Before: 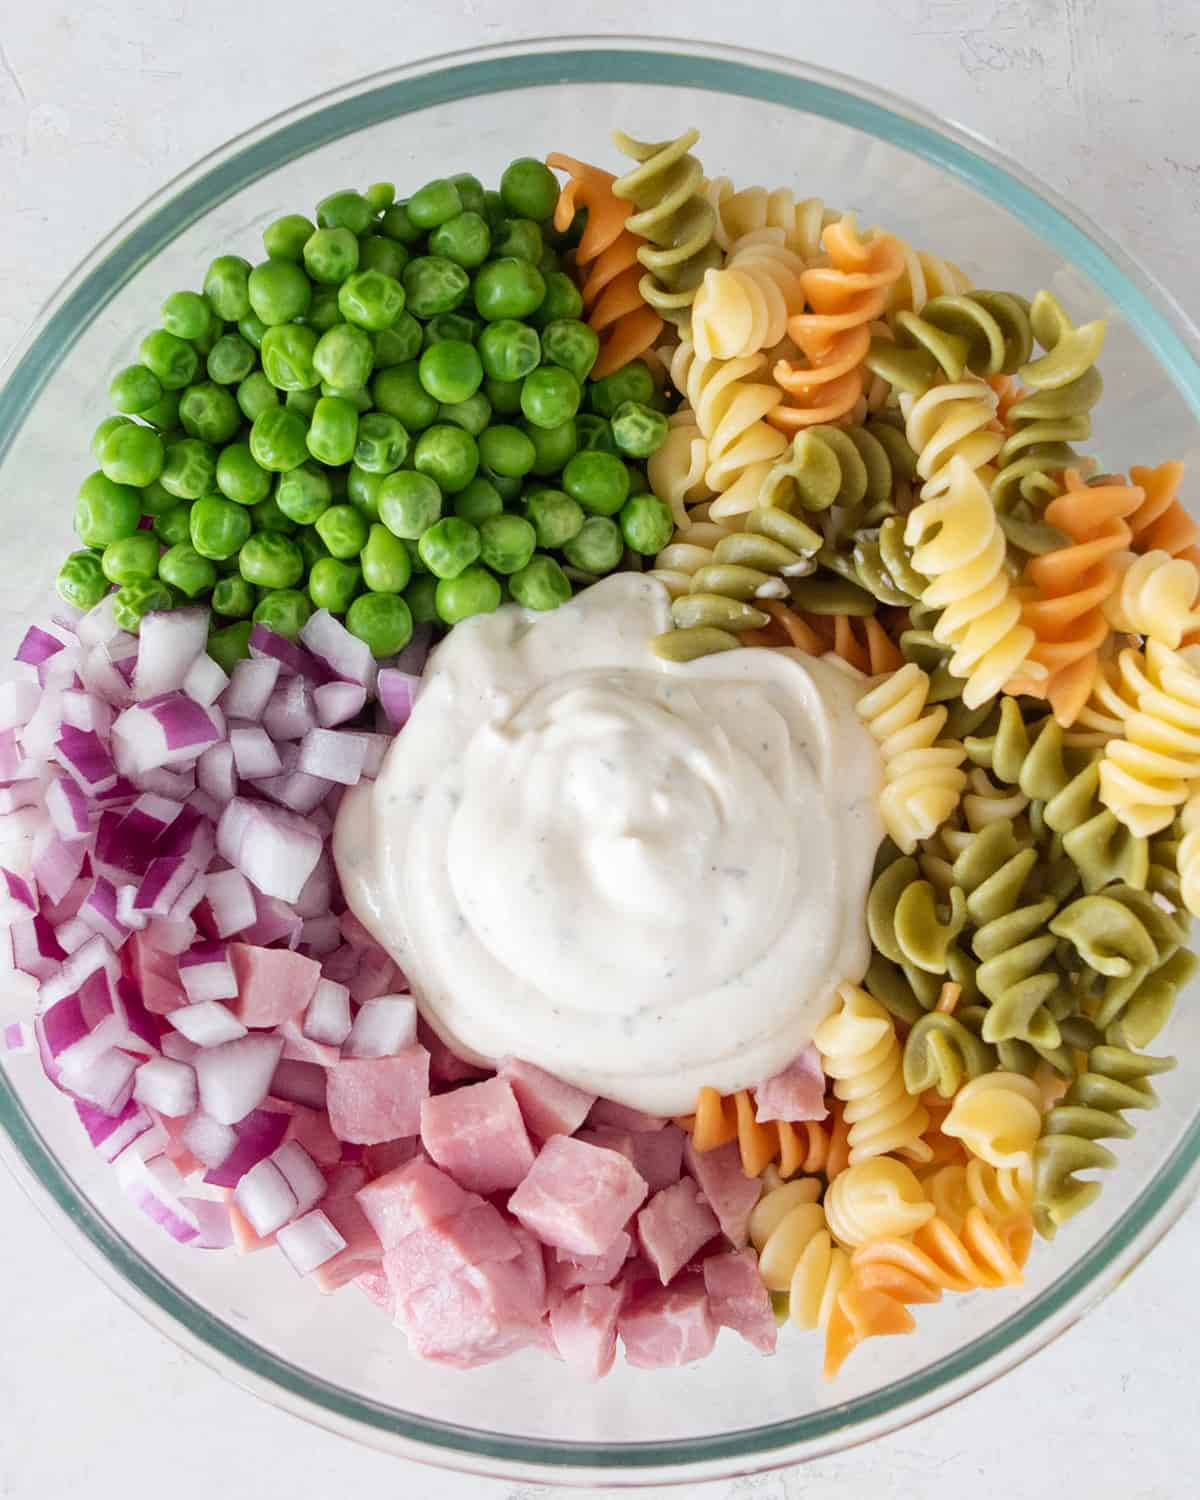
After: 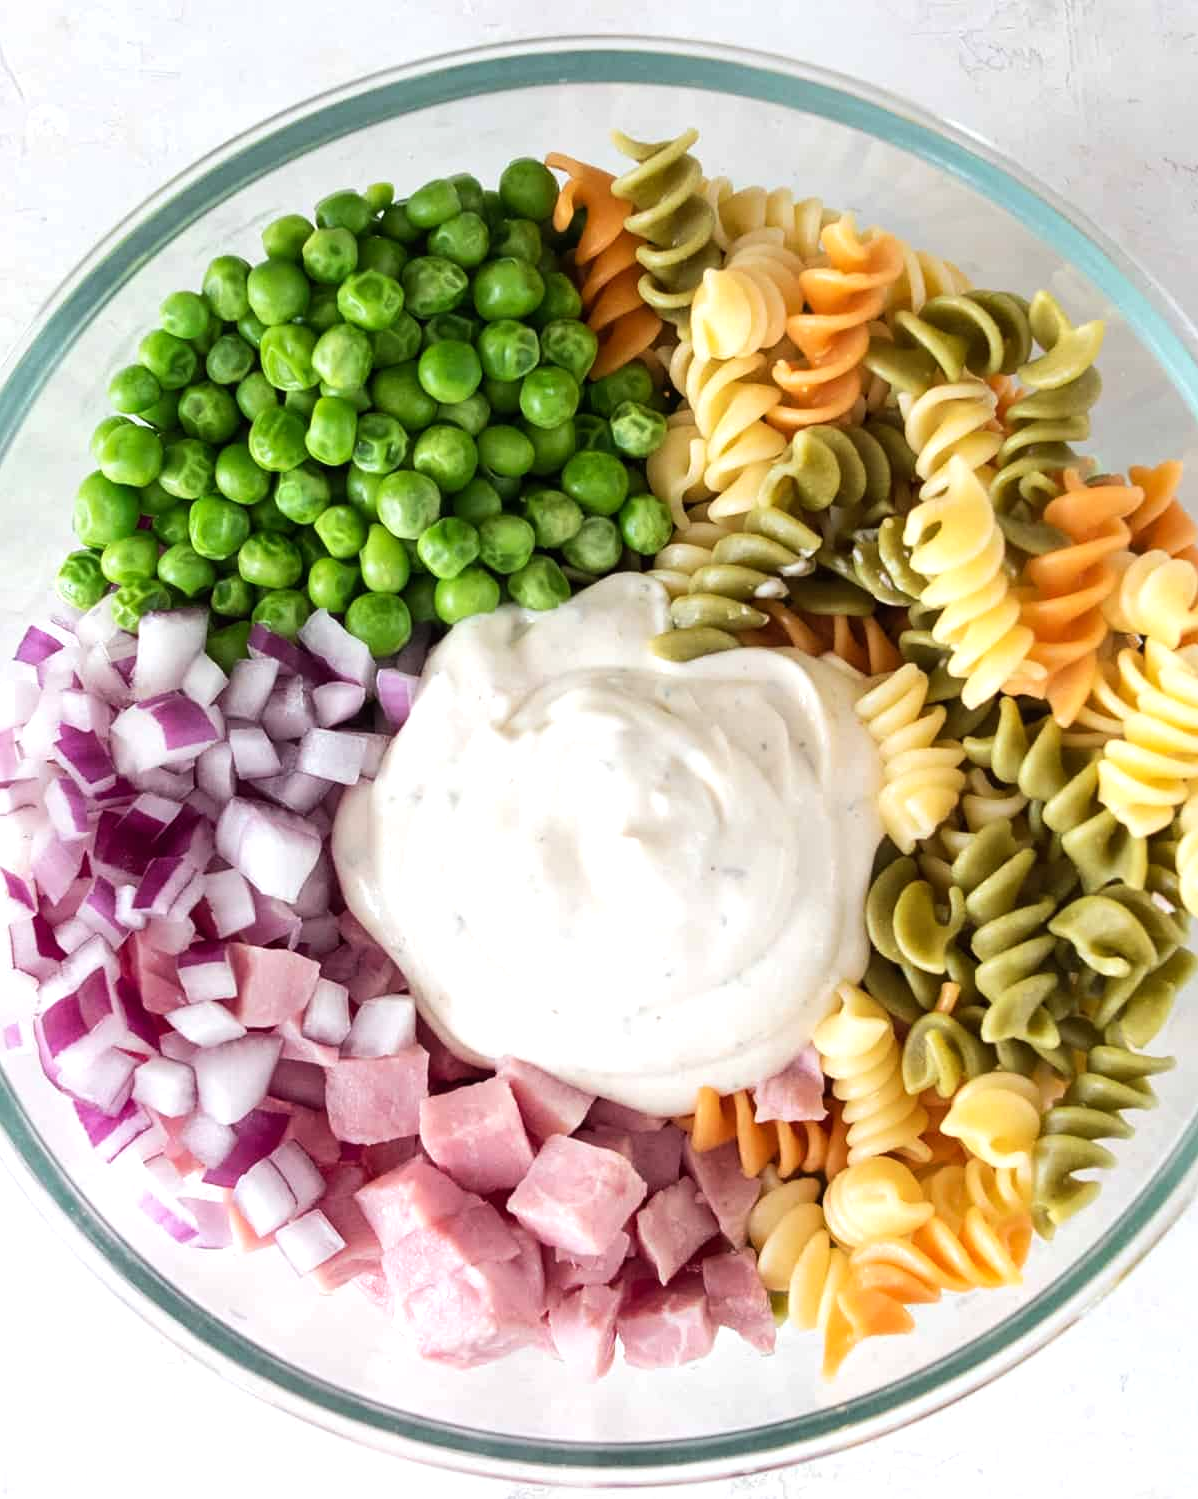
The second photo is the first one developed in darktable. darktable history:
tone equalizer: -8 EV -0.435 EV, -7 EV -0.406 EV, -6 EV -0.352 EV, -5 EV -0.238 EV, -3 EV 0.206 EV, -2 EV 0.362 EV, -1 EV 0.382 EV, +0 EV 0.394 EV, edges refinement/feathering 500, mask exposure compensation -1.57 EV, preserve details no
crop: left 0.161%
